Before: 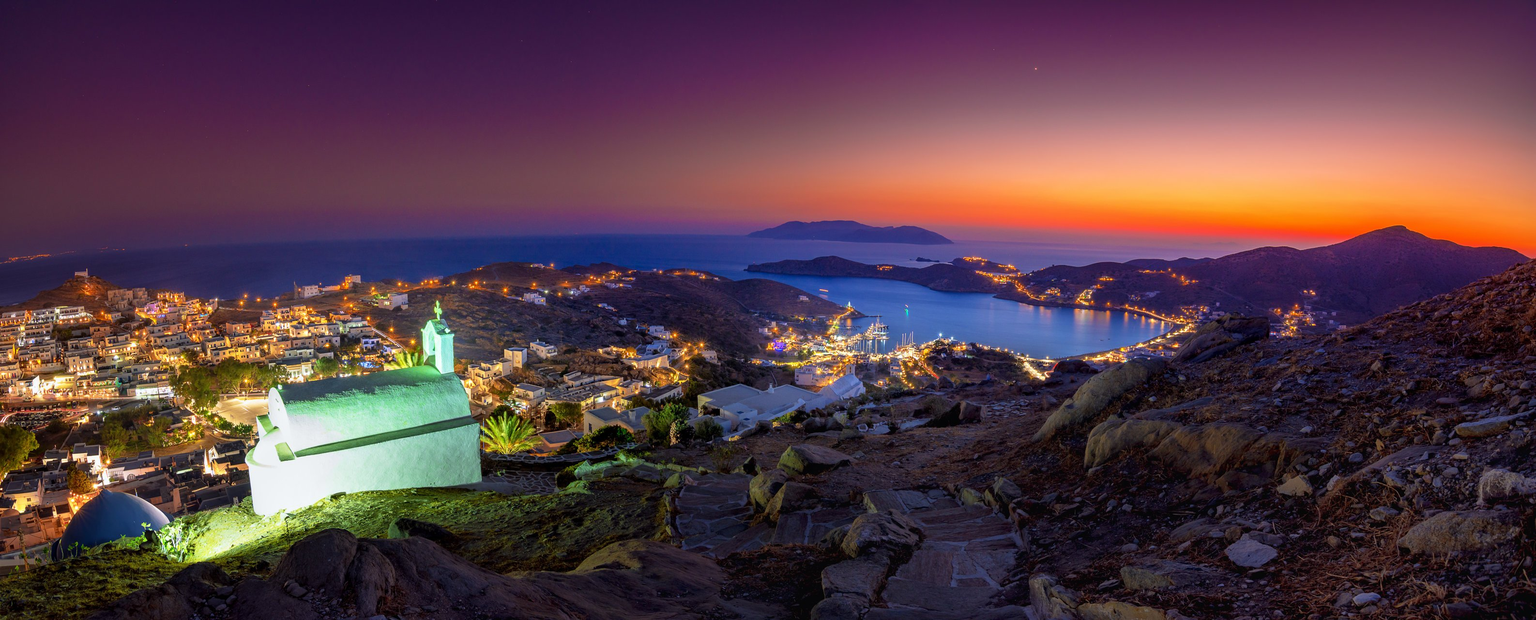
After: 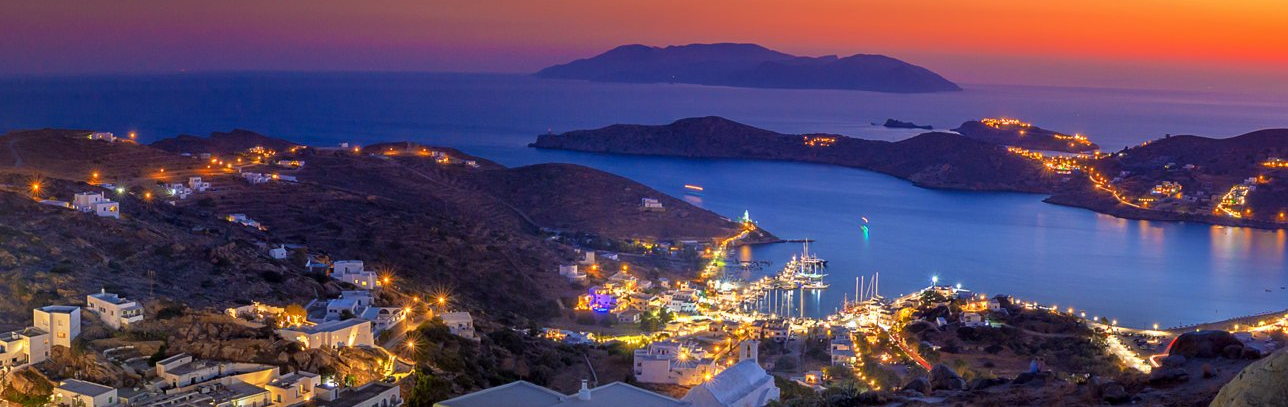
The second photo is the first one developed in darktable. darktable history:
crop: left 31.768%, top 32.225%, right 27.631%, bottom 35.9%
